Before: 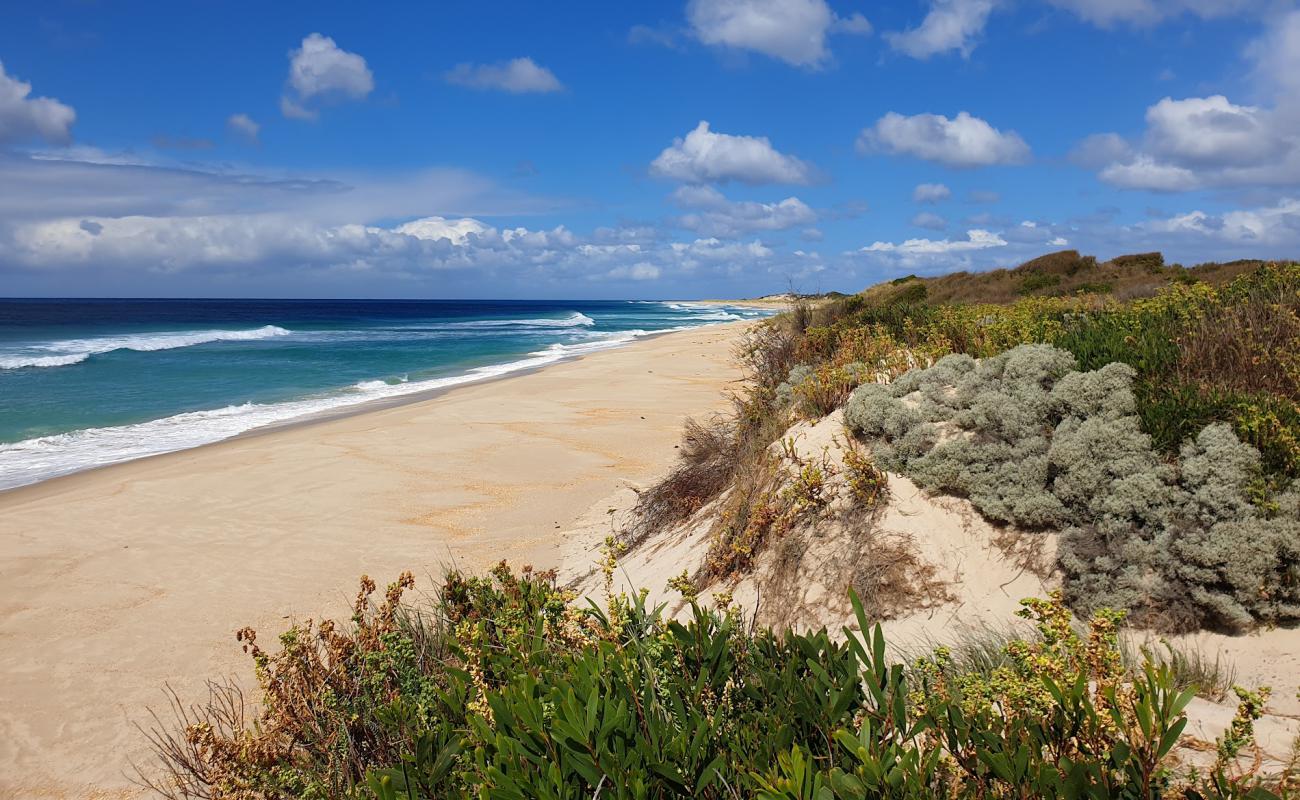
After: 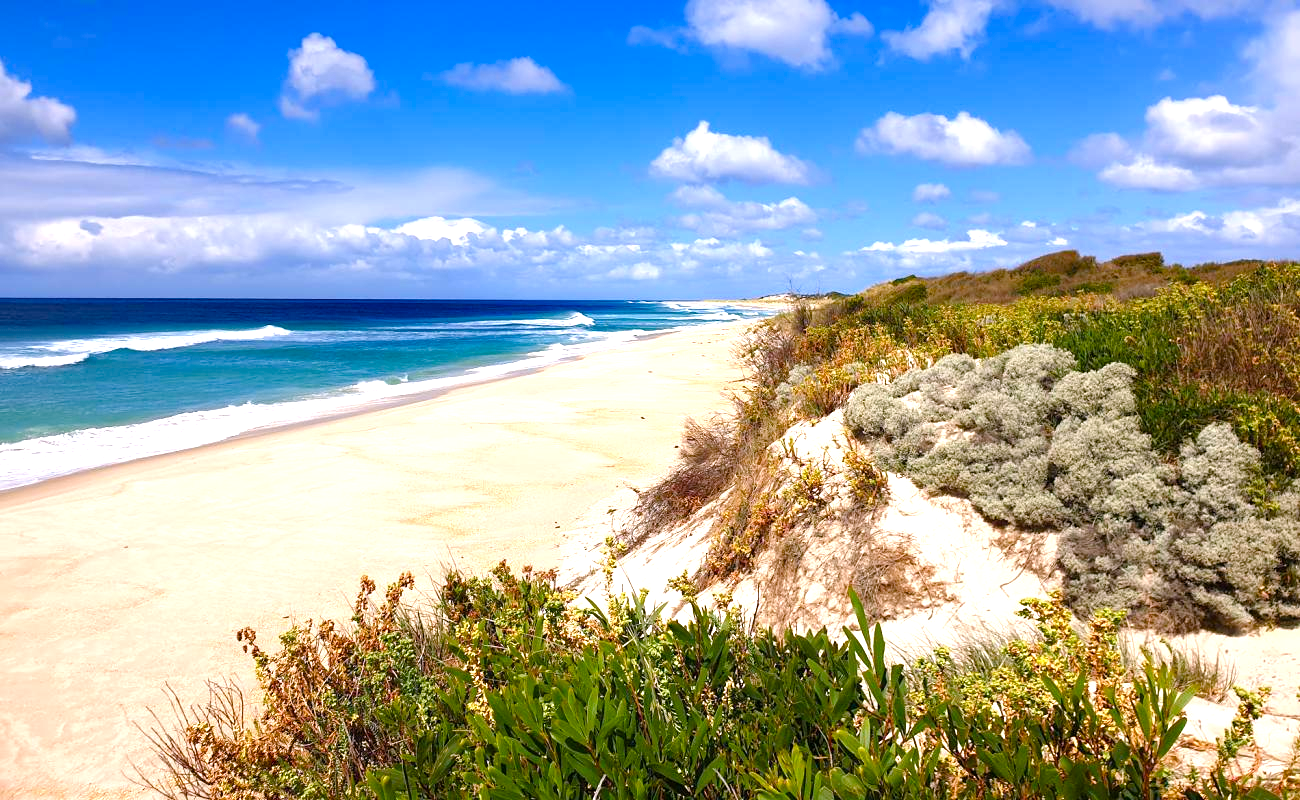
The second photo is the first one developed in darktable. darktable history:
exposure: exposure 0.607 EV, compensate exposure bias true, compensate highlight preservation false
color balance rgb: highlights gain › chroma 1.542%, highlights gain › hue 311.17°, perceptual saturation grading › global saturation 19.384%, perceptual saturation grading › highlights -24.775%, perceptual saturation grading › shadows 49.451%, perceptual brilliance grading › global brilliance 10.85%
